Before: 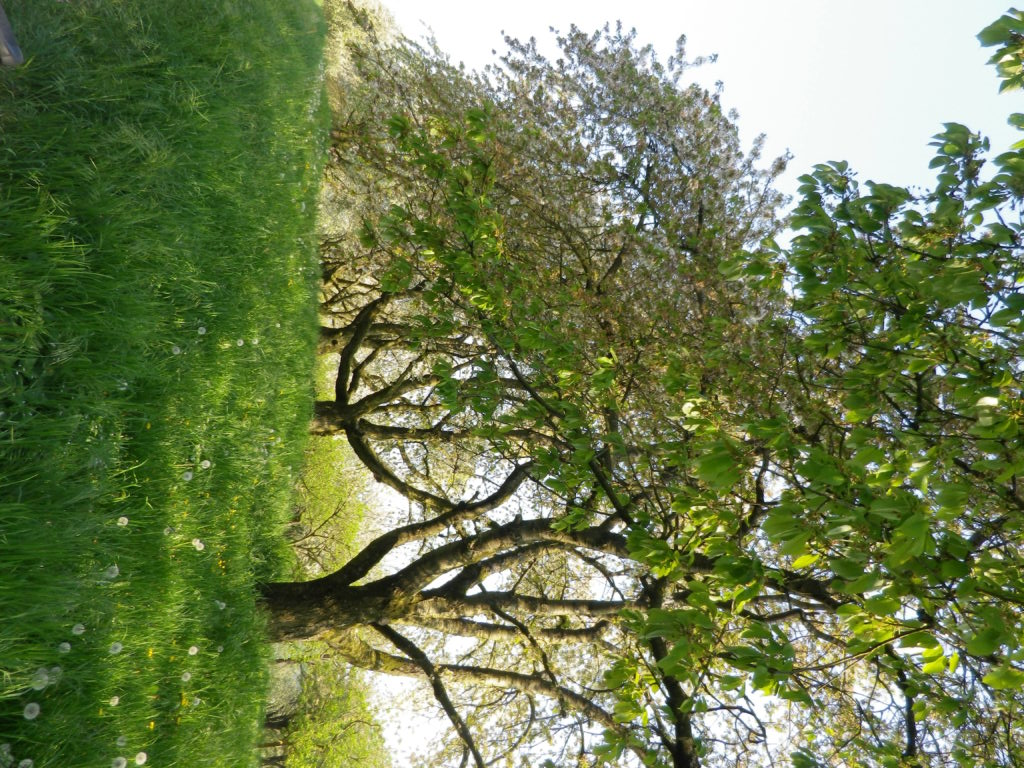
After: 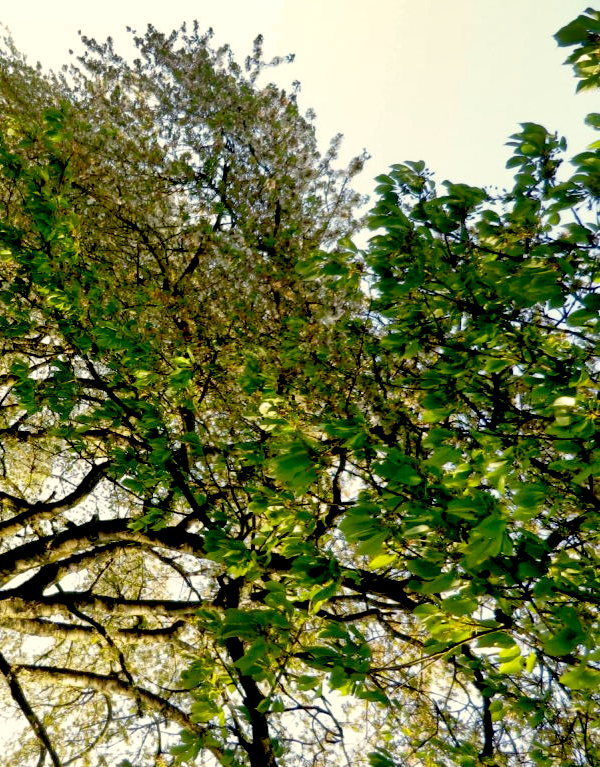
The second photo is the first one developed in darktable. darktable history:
crop: left 41.402%
exposure: black level correction 0.047, exposure 0.013 EV, compensate highlight preservation false
white balance: red 1.029, blue 0.92
shadows and highlights: soften with gaussian
